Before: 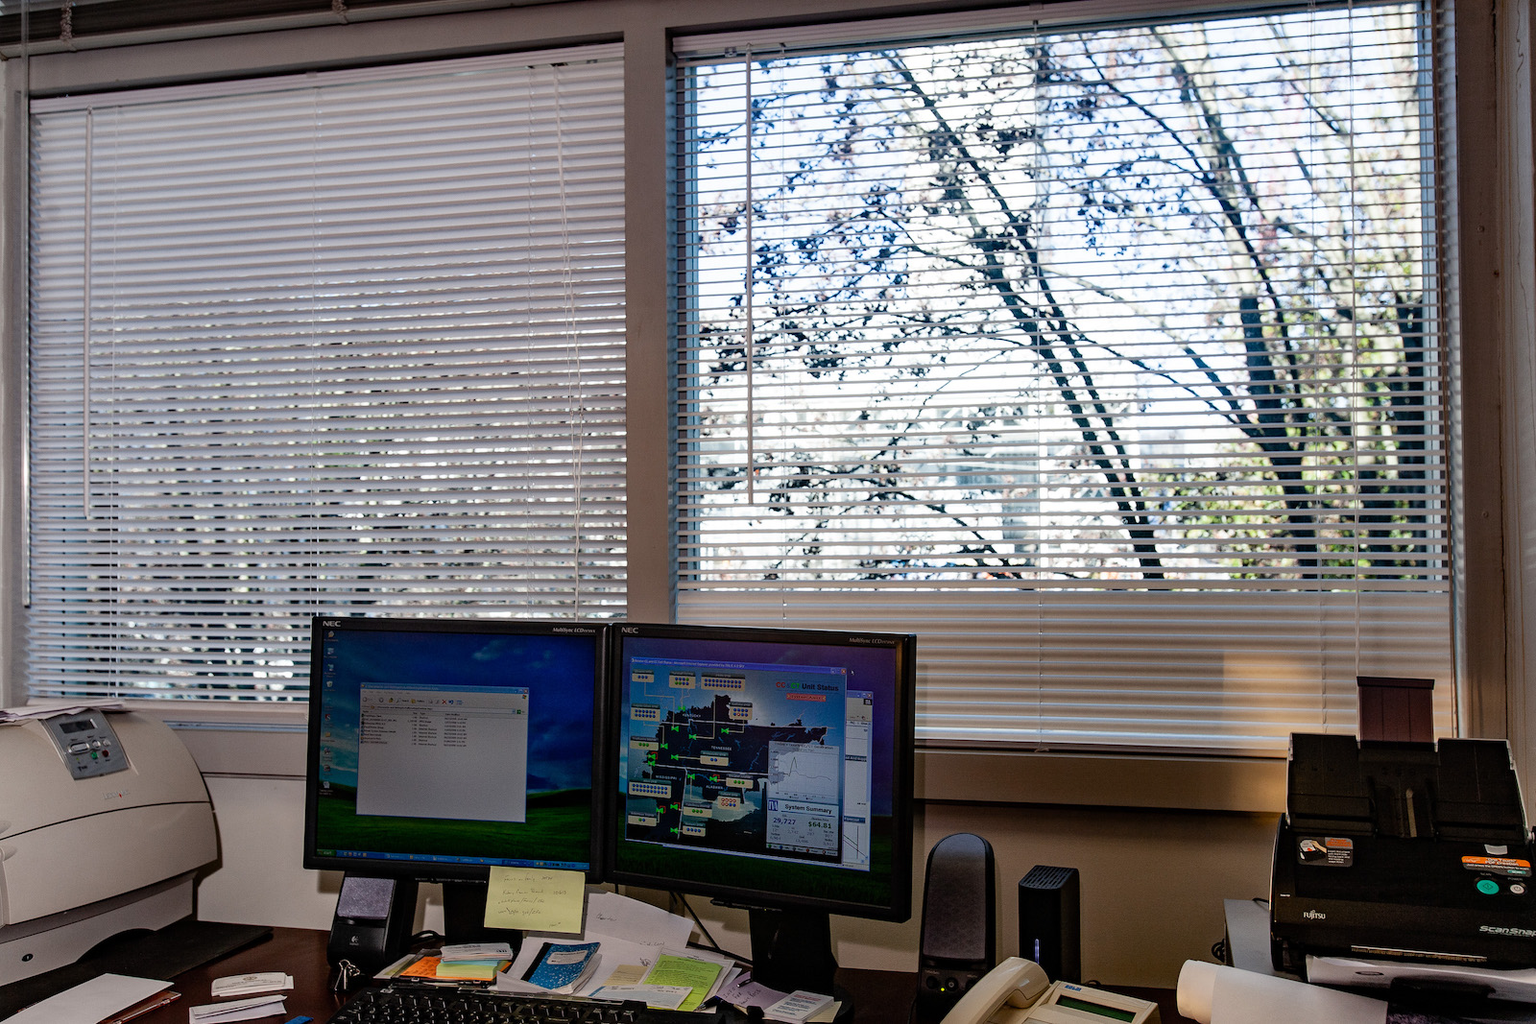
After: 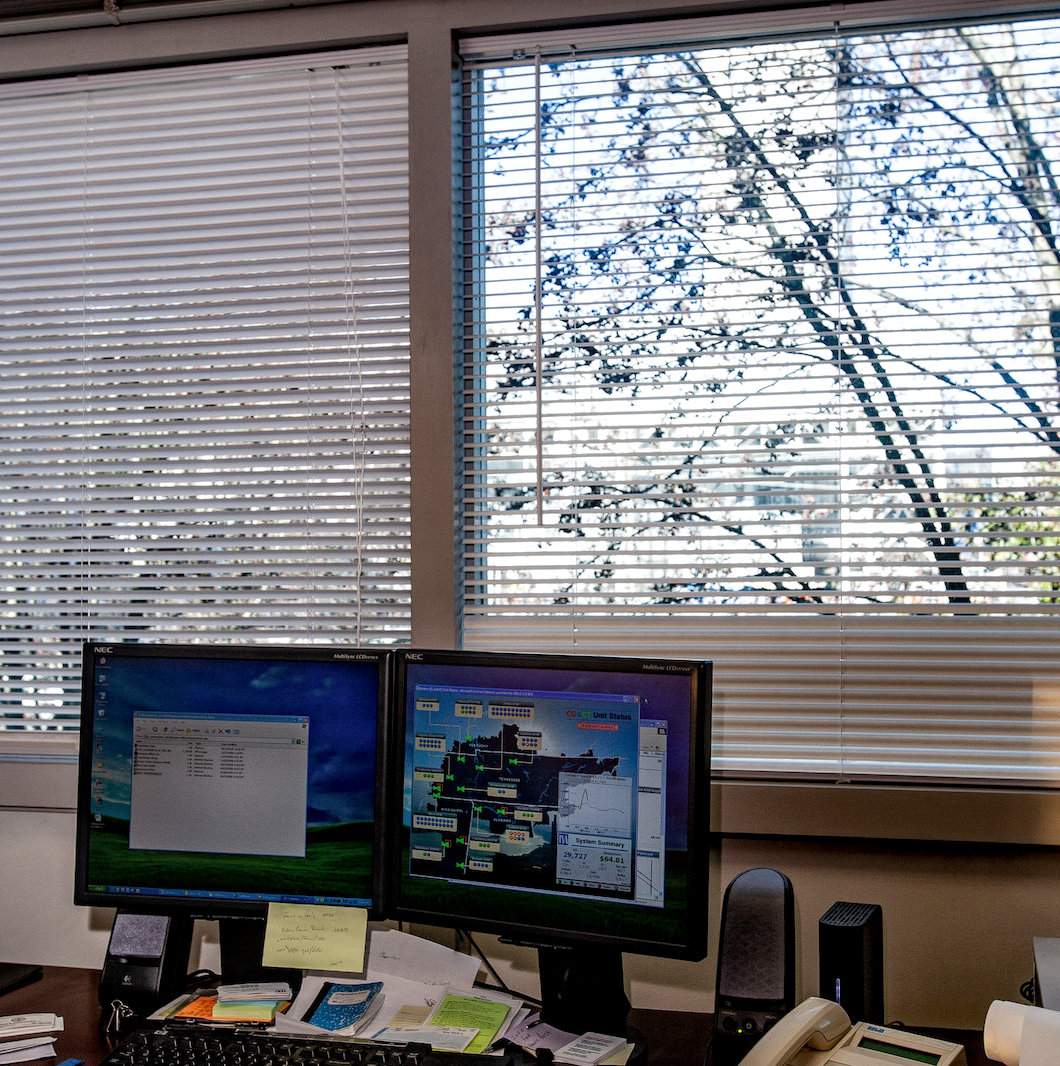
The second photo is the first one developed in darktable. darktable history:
crop and rotate: left 15.23%, right 18.468%
local contrast: highlights 95%, shadows 88%, detail 160%, midtone range 0.2
